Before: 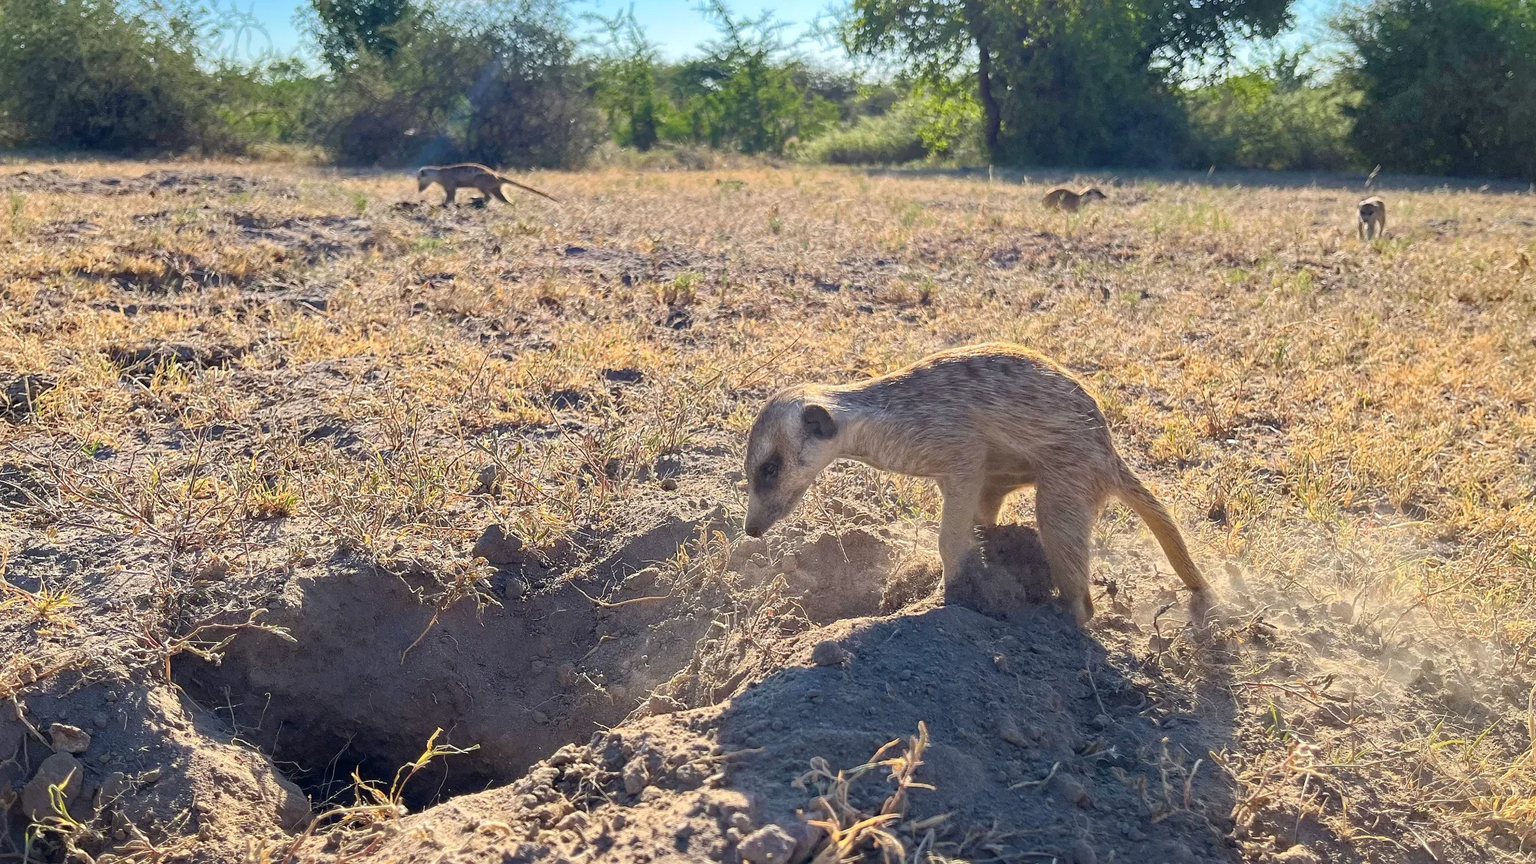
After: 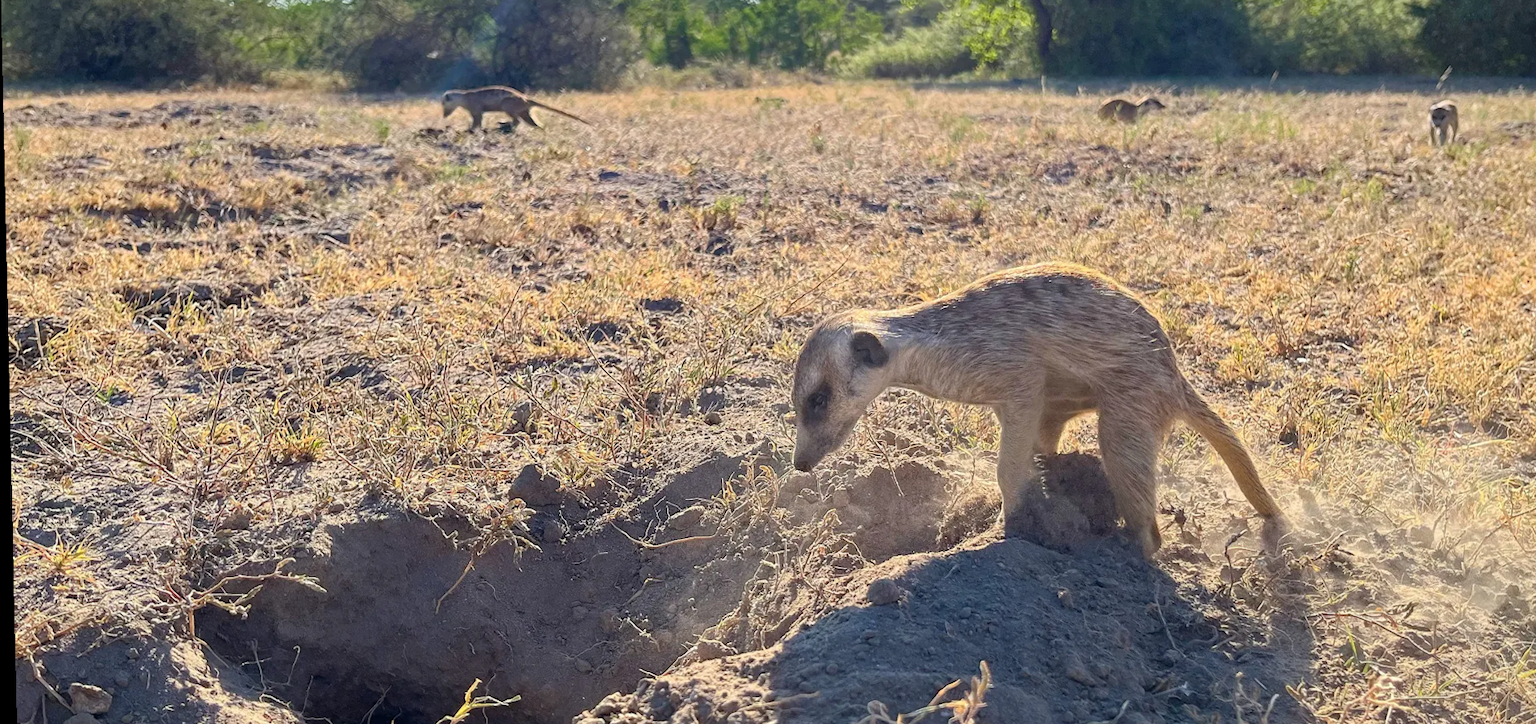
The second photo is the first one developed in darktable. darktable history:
crop and rotate: angle 0.03°, top 11.643%, right 5.651%, bottom 11.189%
rotate and perspective: rotation -1.24°, automatic cropping off
